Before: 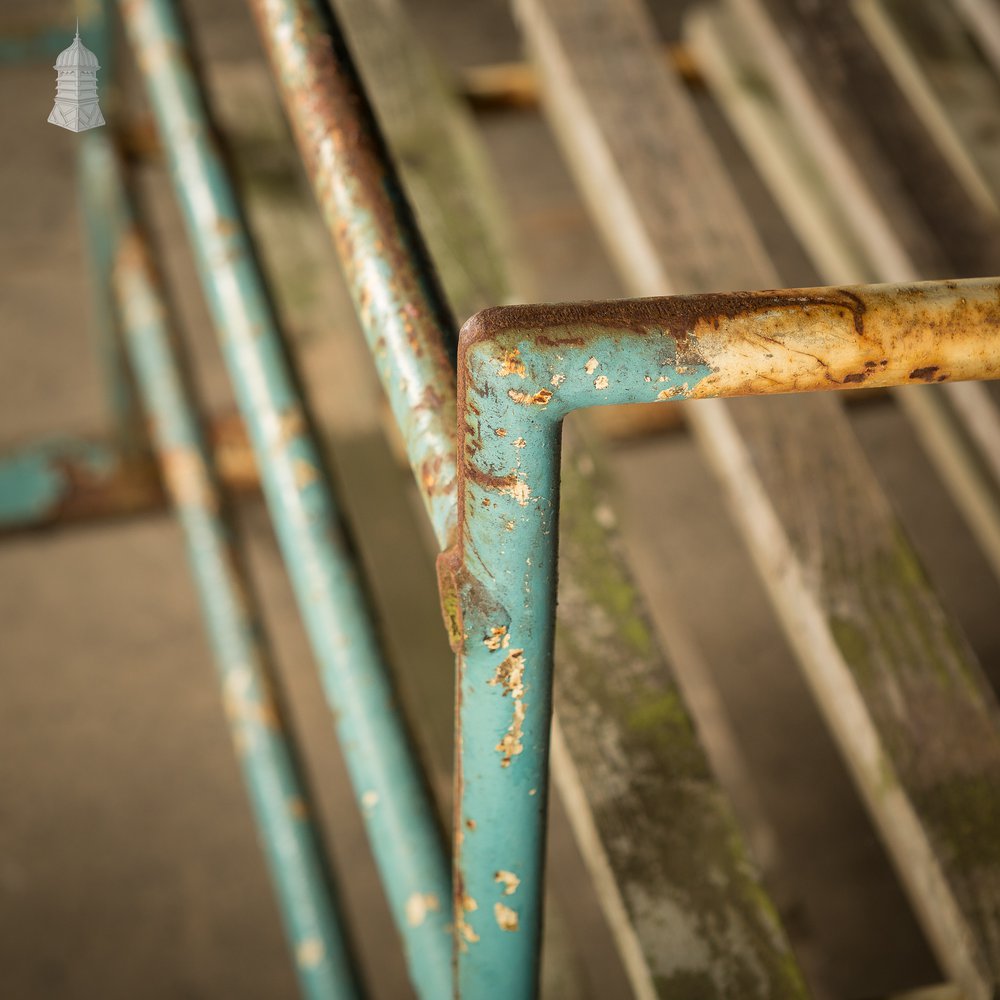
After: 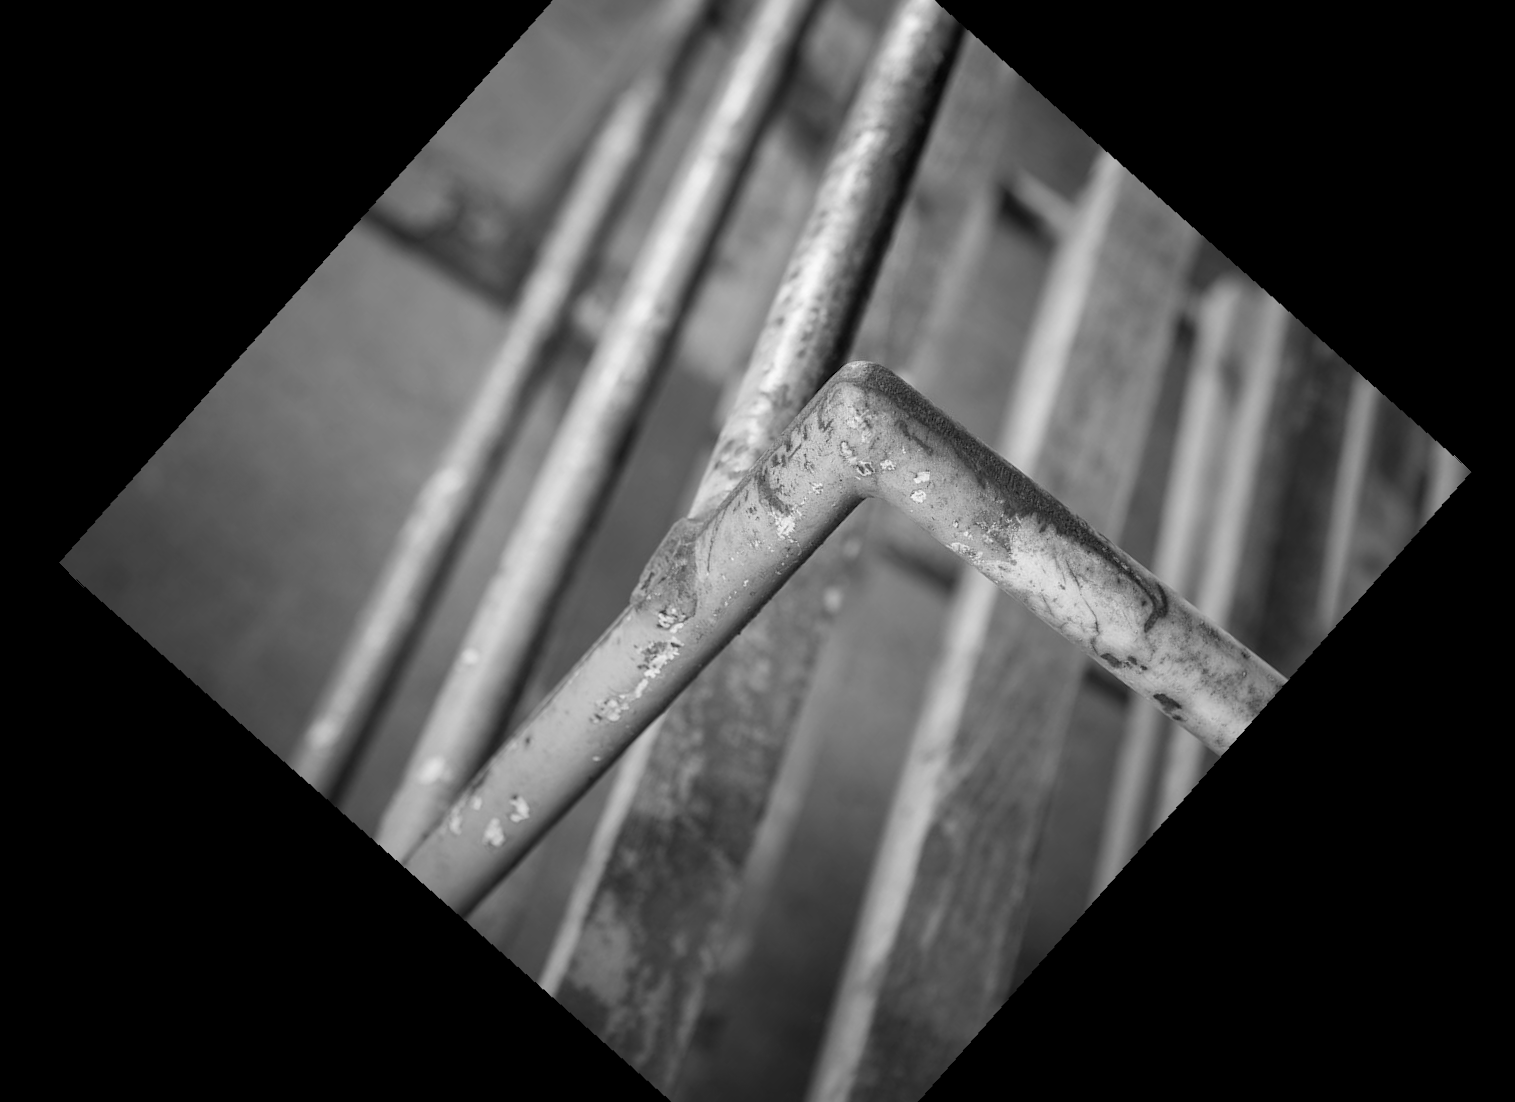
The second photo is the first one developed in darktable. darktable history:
color correction: highlights a* -4.28, highlights b* 6.53
rotate and perspective: rotation -4.98°, automatic cropping off
monochrome: on, module defaults
crop and rotate: angle -46.26°, top 16.234%, right 0.912%, bottom 11.704%
